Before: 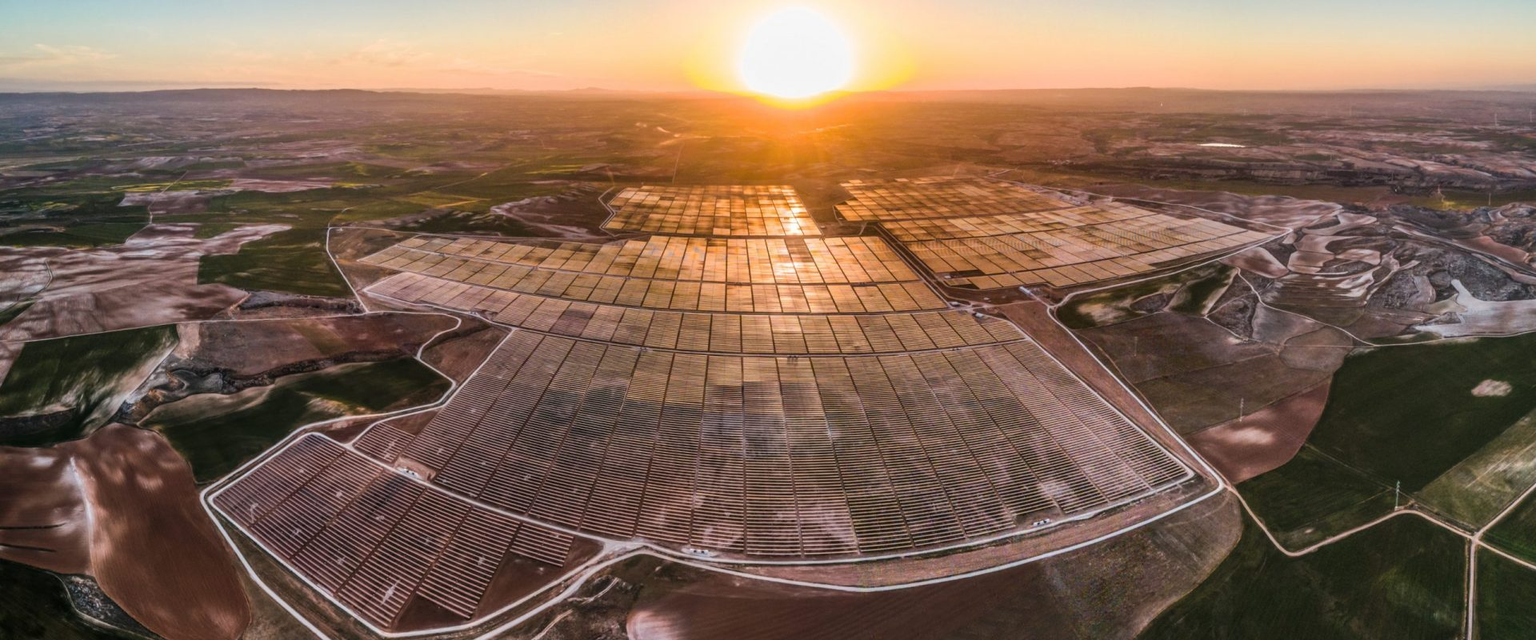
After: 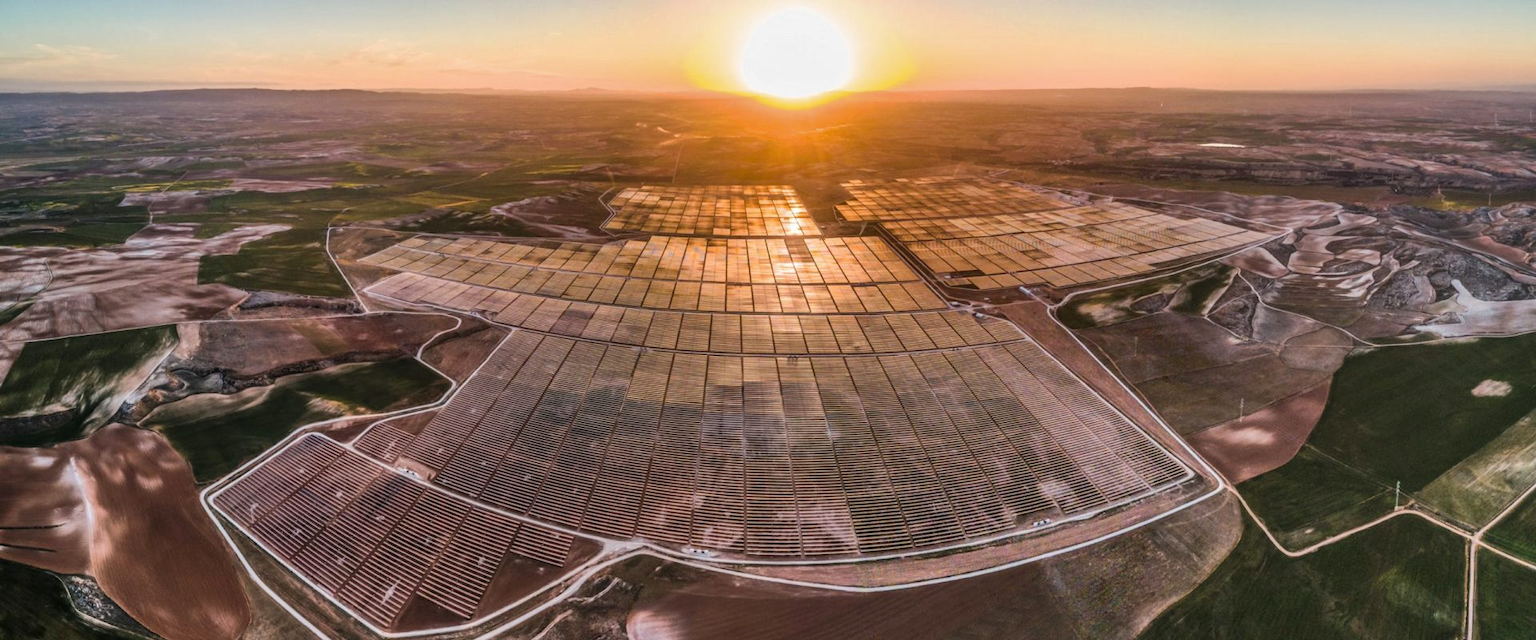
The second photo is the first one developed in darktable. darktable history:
shadows and highlights: shadows 47.99, highlights -41.83, shadows color adjustment 99.16%, highlights color adjustment 0.555%, soften with gaussian
